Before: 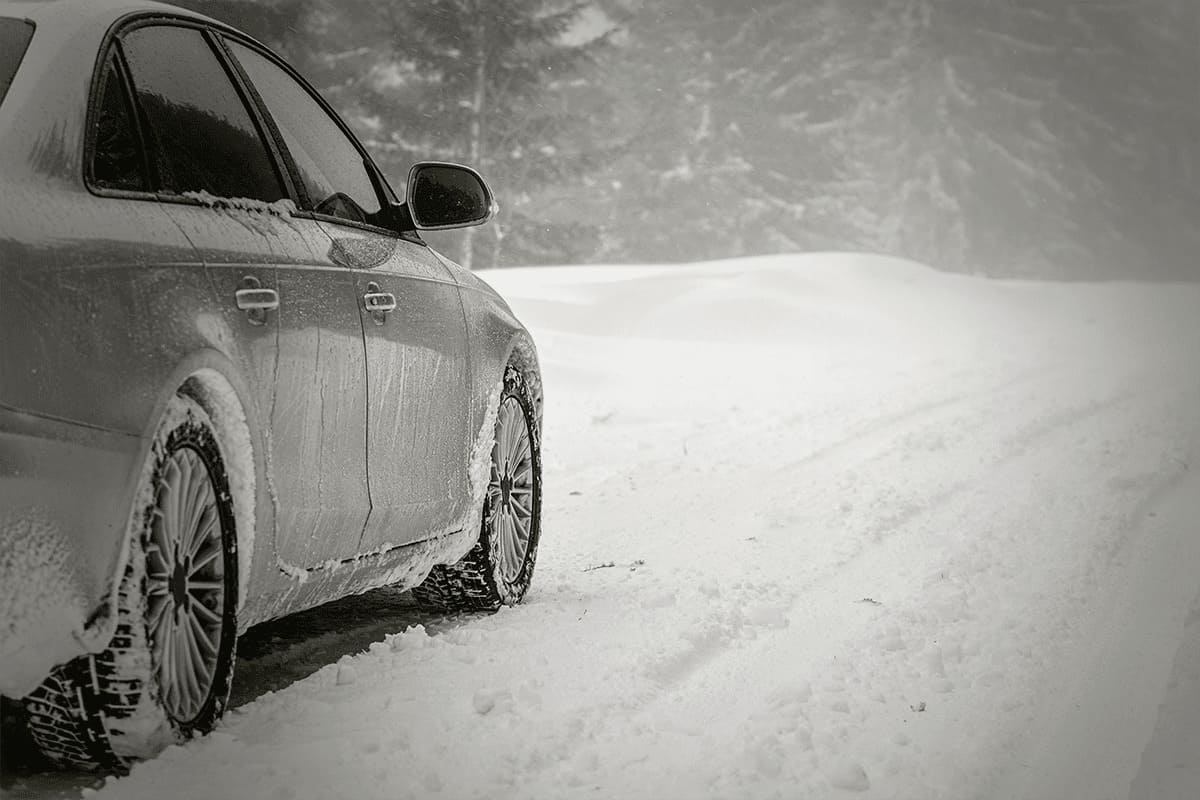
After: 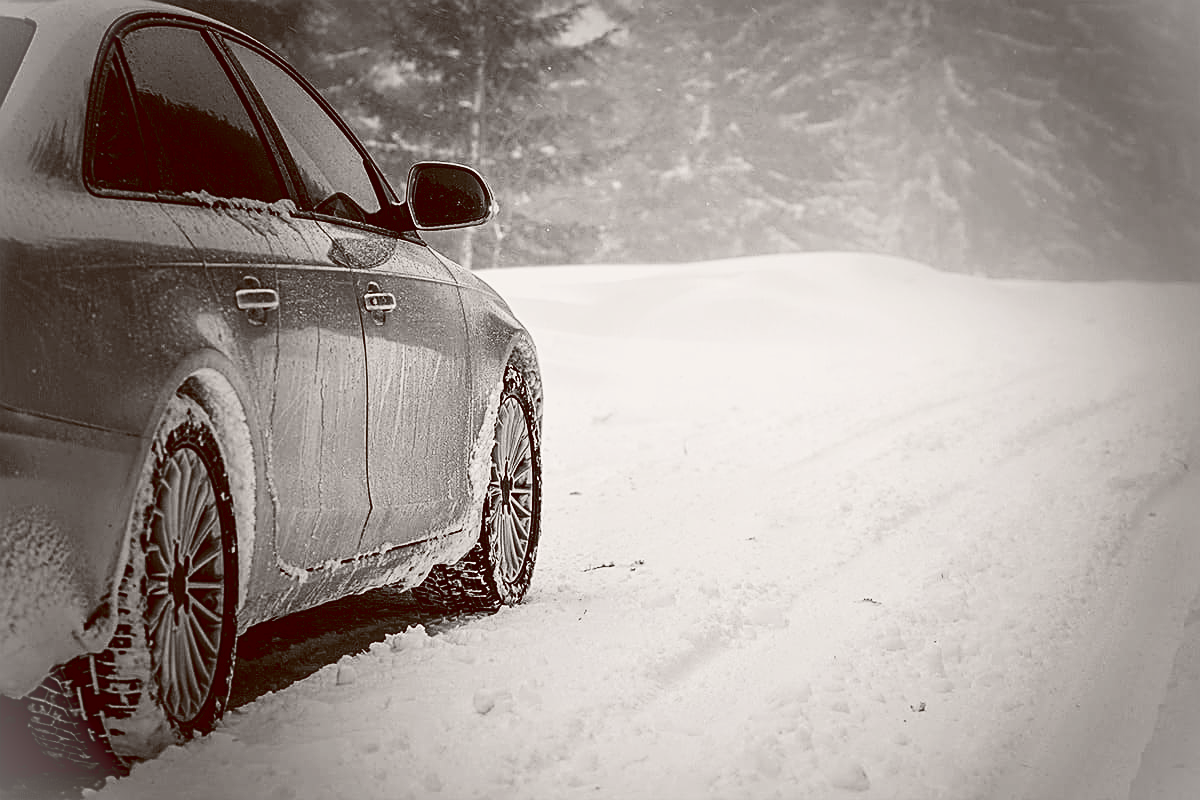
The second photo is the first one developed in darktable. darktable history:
vignetting: fall-off start 100%, brightness 0.3, saturation 0
color zones: curves: ch0 [(0.25, 0.5) (0.347, 0.092) (0.75, 0.5)]; ch1 [(0.25, 0.5) (0.33, 0.51) (0.75, 0.5)]
contrast brightness saturation: contrast 0.28
color balance rgb: shadows lift › luminance 1%, shadows lift › chroma 0.2%, shadows lift › hue 20°, power › luminance 1%, power › chroma 0.4%, power › hue 34°, highlights gain › luminance 0.8%, highlights gain › chroma 0.4%, highlights gain › hue 44°, global offset › chroma 0.4%, global offset › hue 34°, white fulcrum 0.08 EV, linear chroma grading › shadows -7%, linear chroma grading › highlights -7%, linear chroma grading › global chroma -10%, linear chroma grading › mid-tones -8%, perceptual saturation grading › global saturation -28%, perceptual saturation grading › highlights -20%, perceptual saturation grading › mid-tones -24%, perceptual saturation grading › shadows -24%, perceptual brilliance grading › global brilliance -1%, perceptual brilliance grading › highlights -1%, perceptual brilliance grading › mid-tones -1%, perceptual brilliance grading › shadows -1%, global vibrance -17%, contrast -6%
sharpen: on, module defaults
